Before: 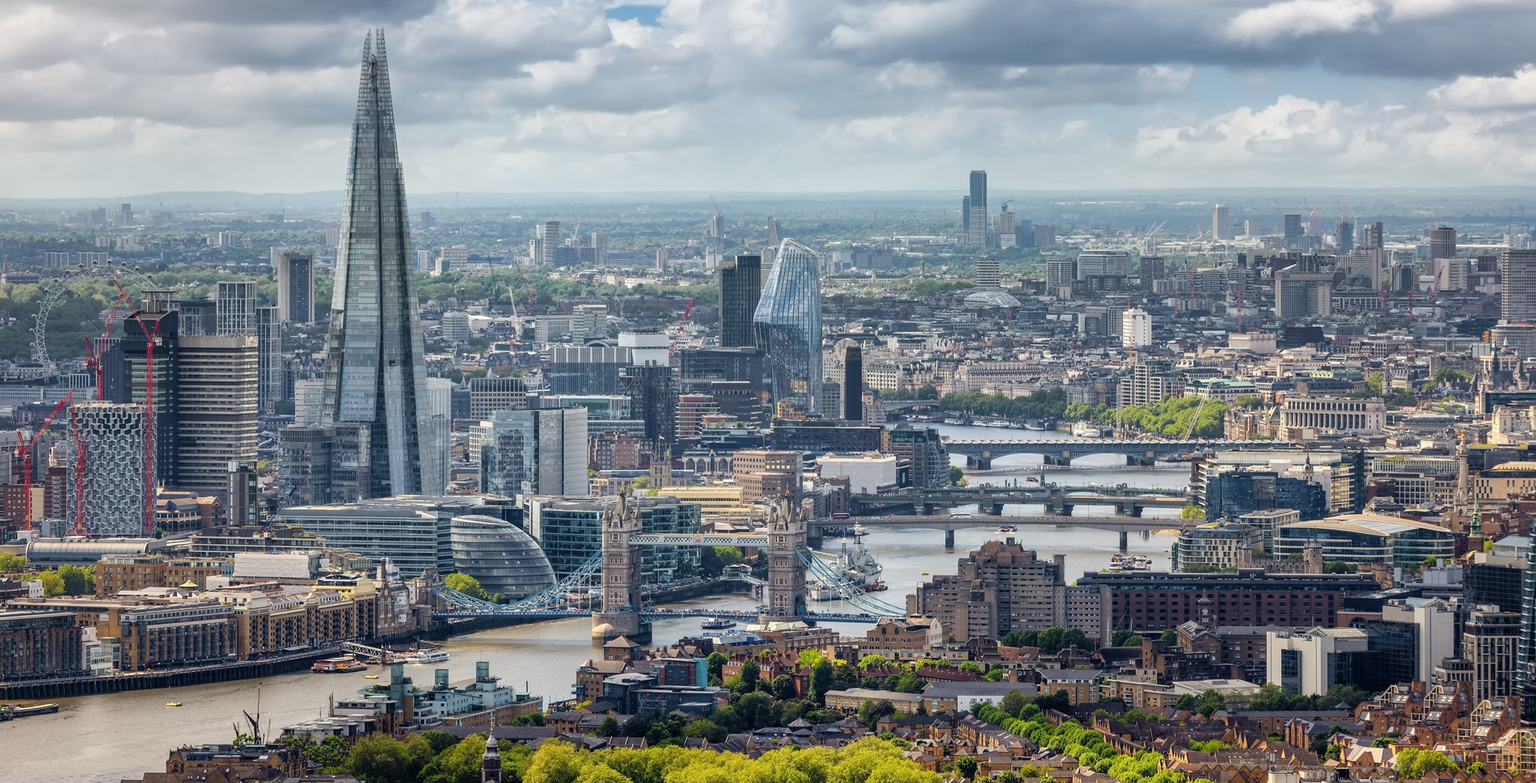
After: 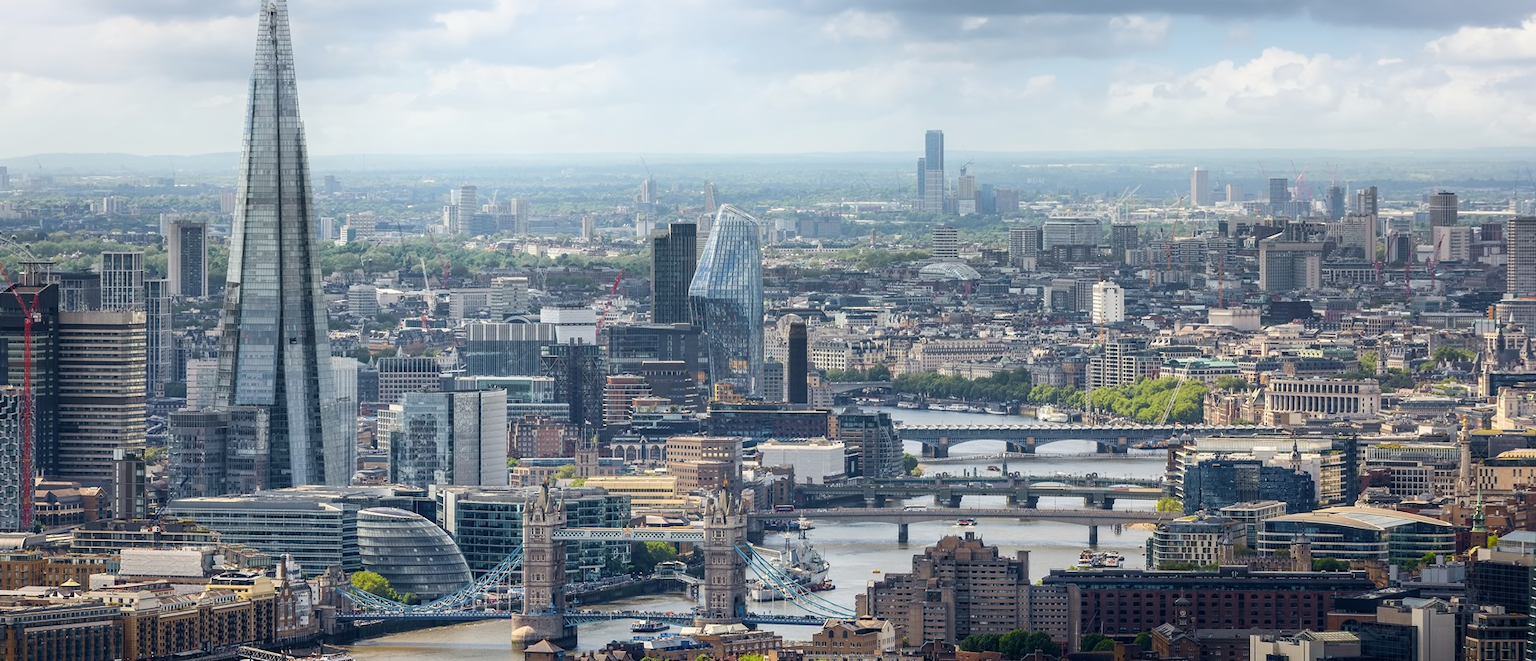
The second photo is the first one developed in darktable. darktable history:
shadows and highlights: shadows -90, highlights 90, soften with gaussian
crop: left 8.155%, top 6.611%, bottom 15.385%
